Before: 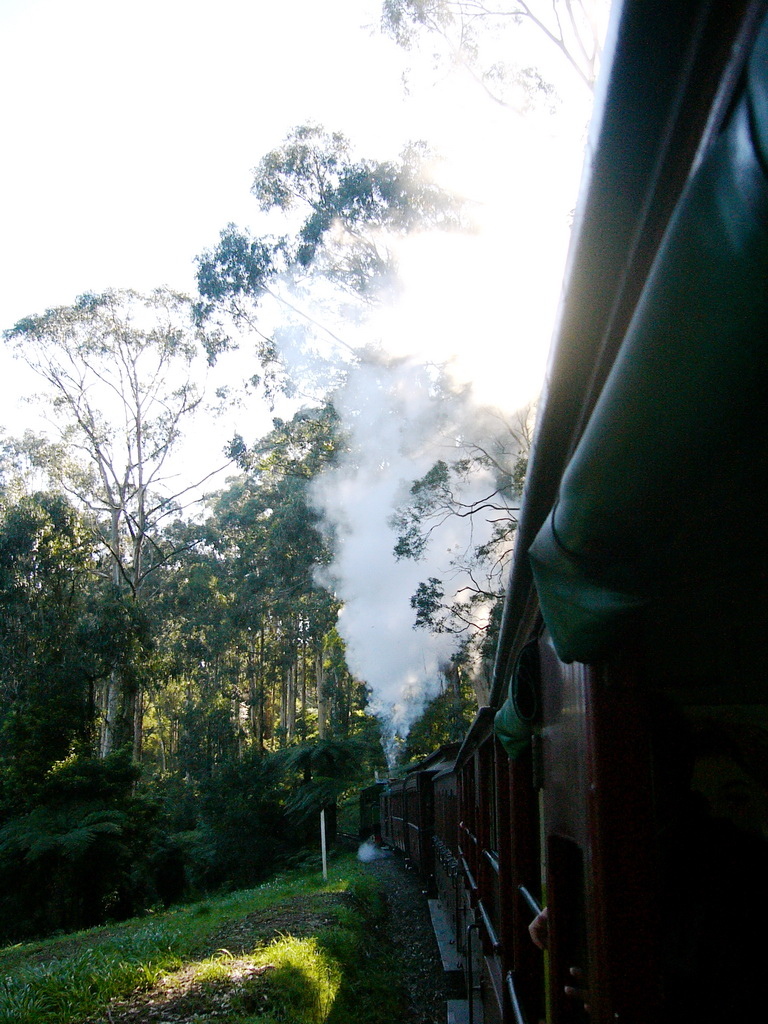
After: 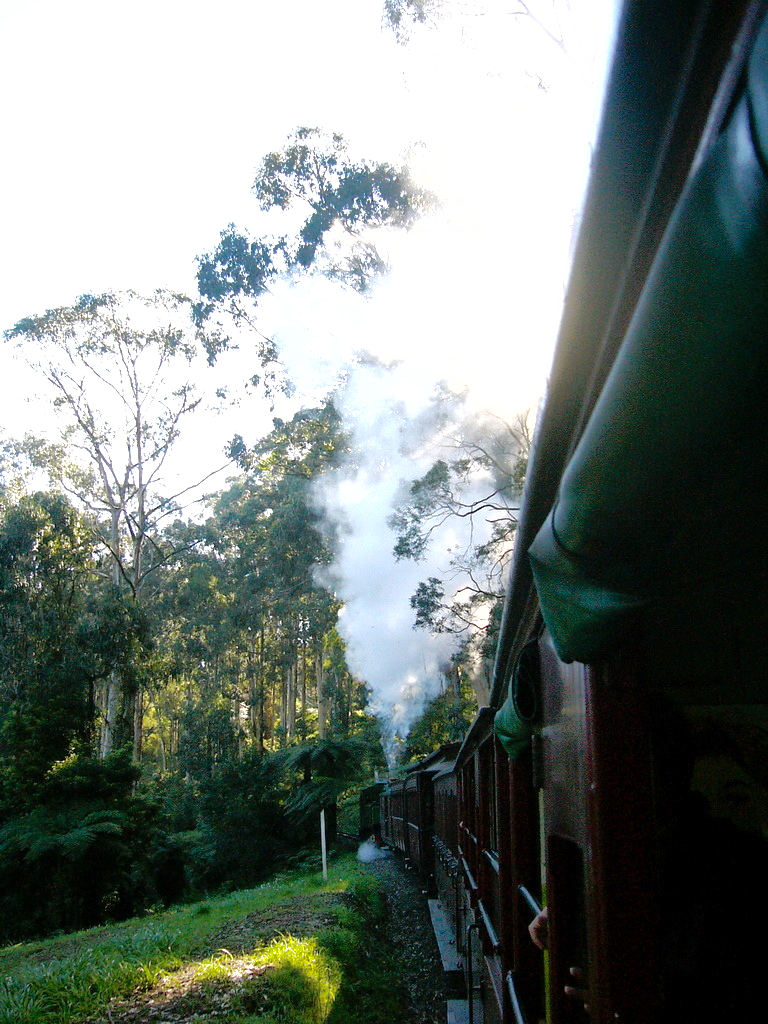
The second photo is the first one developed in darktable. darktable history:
shadows and highlights: on, module defaults
tone equalizer: -8 EV -0.431 EV, -7 EV -0.419 EV, -6 EV -0.344 EV, -5 EV -0.247 EV, -3 EV 0.207 EV, -2 EV 0.353 EV, -1 EV 0.409 EV, +0 EV 0.447 EV
